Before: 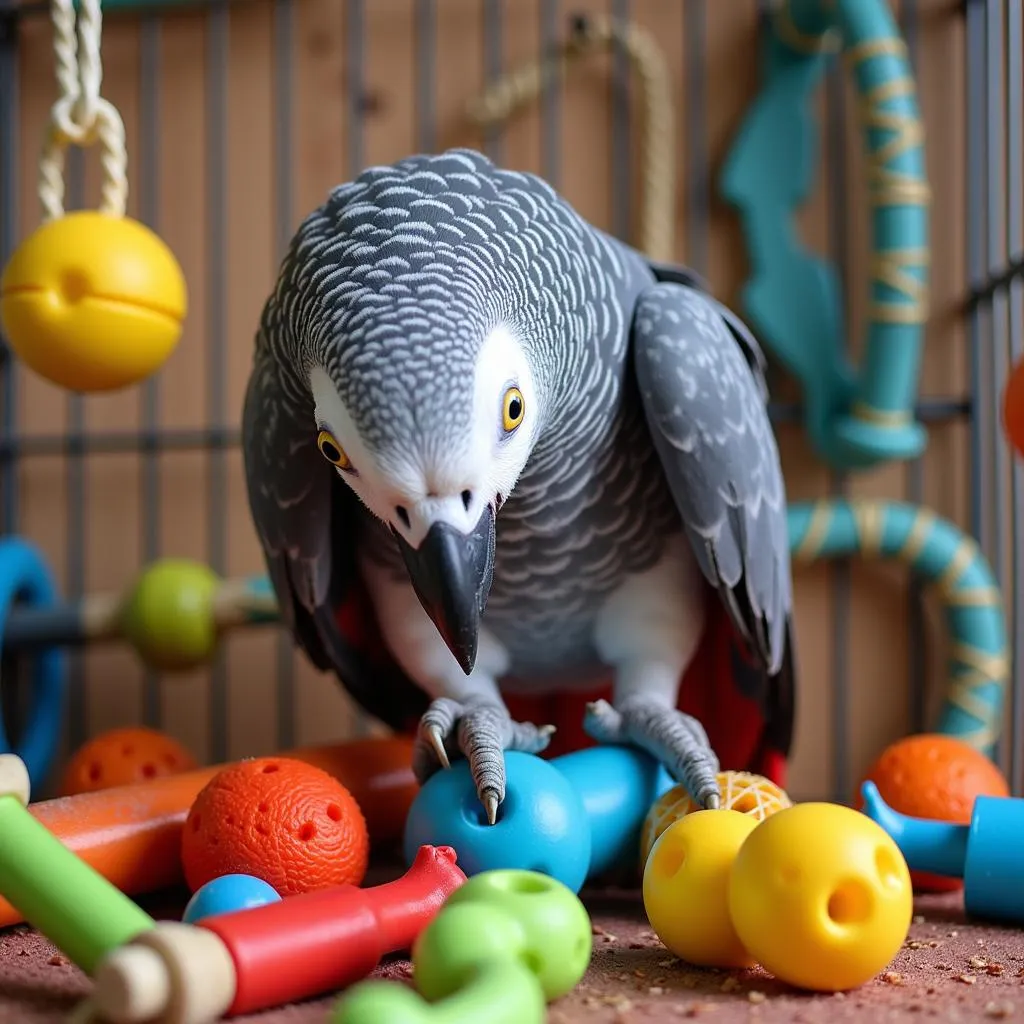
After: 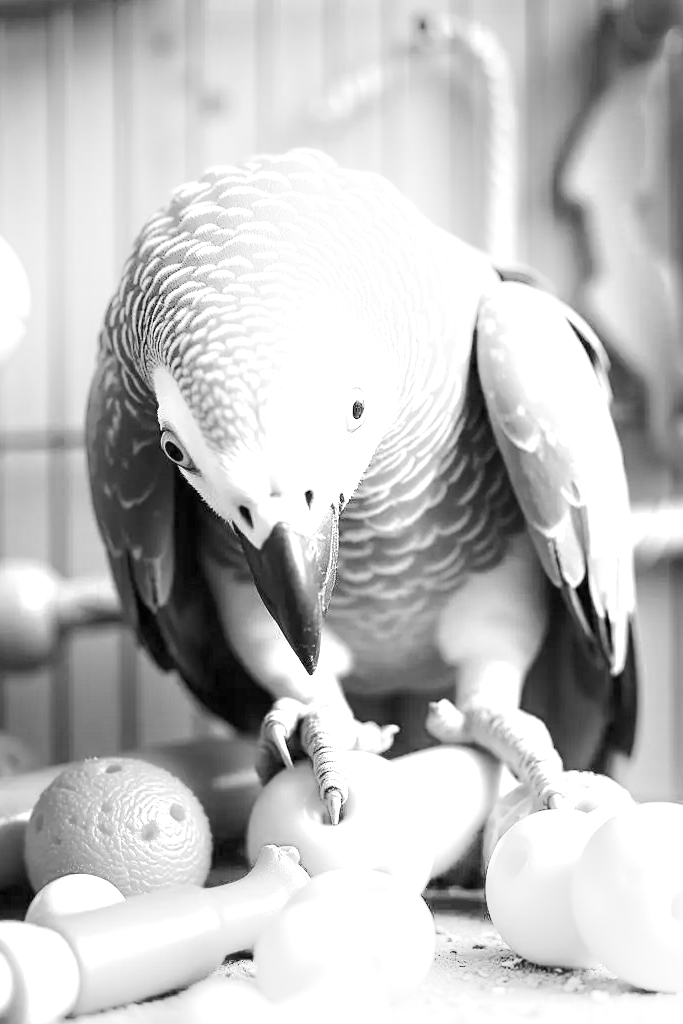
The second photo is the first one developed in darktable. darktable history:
crop and rotate: left 15.413%, right 17.828%
shadows and highlights: shadows -20.76, highlights 98.37, soften with gaussian
exposure: exposure 1.997 EV, compensate exposure bias true, compensate highlight preservation false
color zones: curves: ch0 [(0, 0.65) (0.096, 0.644) (0.221, 0.539) (0.429, 0.5) (0.571, 0.5) (0.714, 0.5) (0.857, 0.5) (1, 0.65)]; ch1 [(0, 0.5) (0.143, 0.5) (0.257, -0.002) (0.429, 0.04) (0.571, -0.001) (0.714, -0.015) (0.857, 0.024) (1, 0.5)]
color balance rgb: perceptual saturation grading › global saturation 27.493%, perceptual saturation grading › highlights -28.081%, perceptual saturation grading › mid-tones 15.87%, perceptual saturation grading › shadows 33.78%, global vibrance -1.247%, saturation formula JzAzBz (2021)
color calibration: output gray [0.18, 0.41, 0.41, 0], illuminant same as pipeline (D50), adaptation none (bypass), x 0.332, y 0.334, temperature 5017.34 K, saturation algorithm version 1 (2020)
